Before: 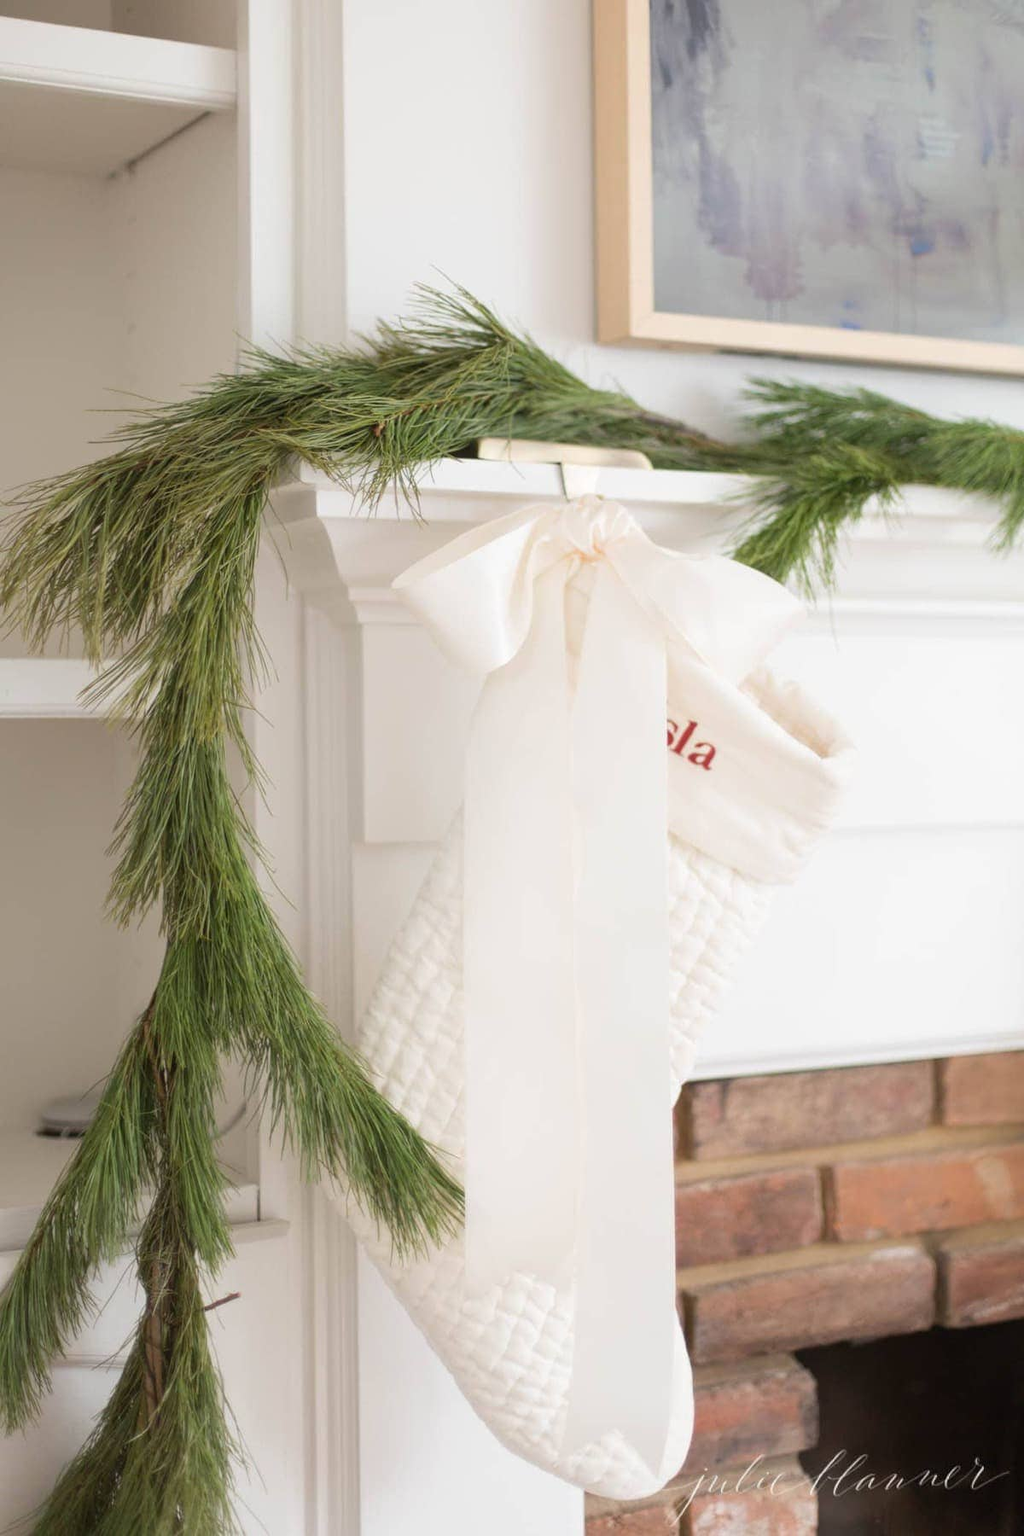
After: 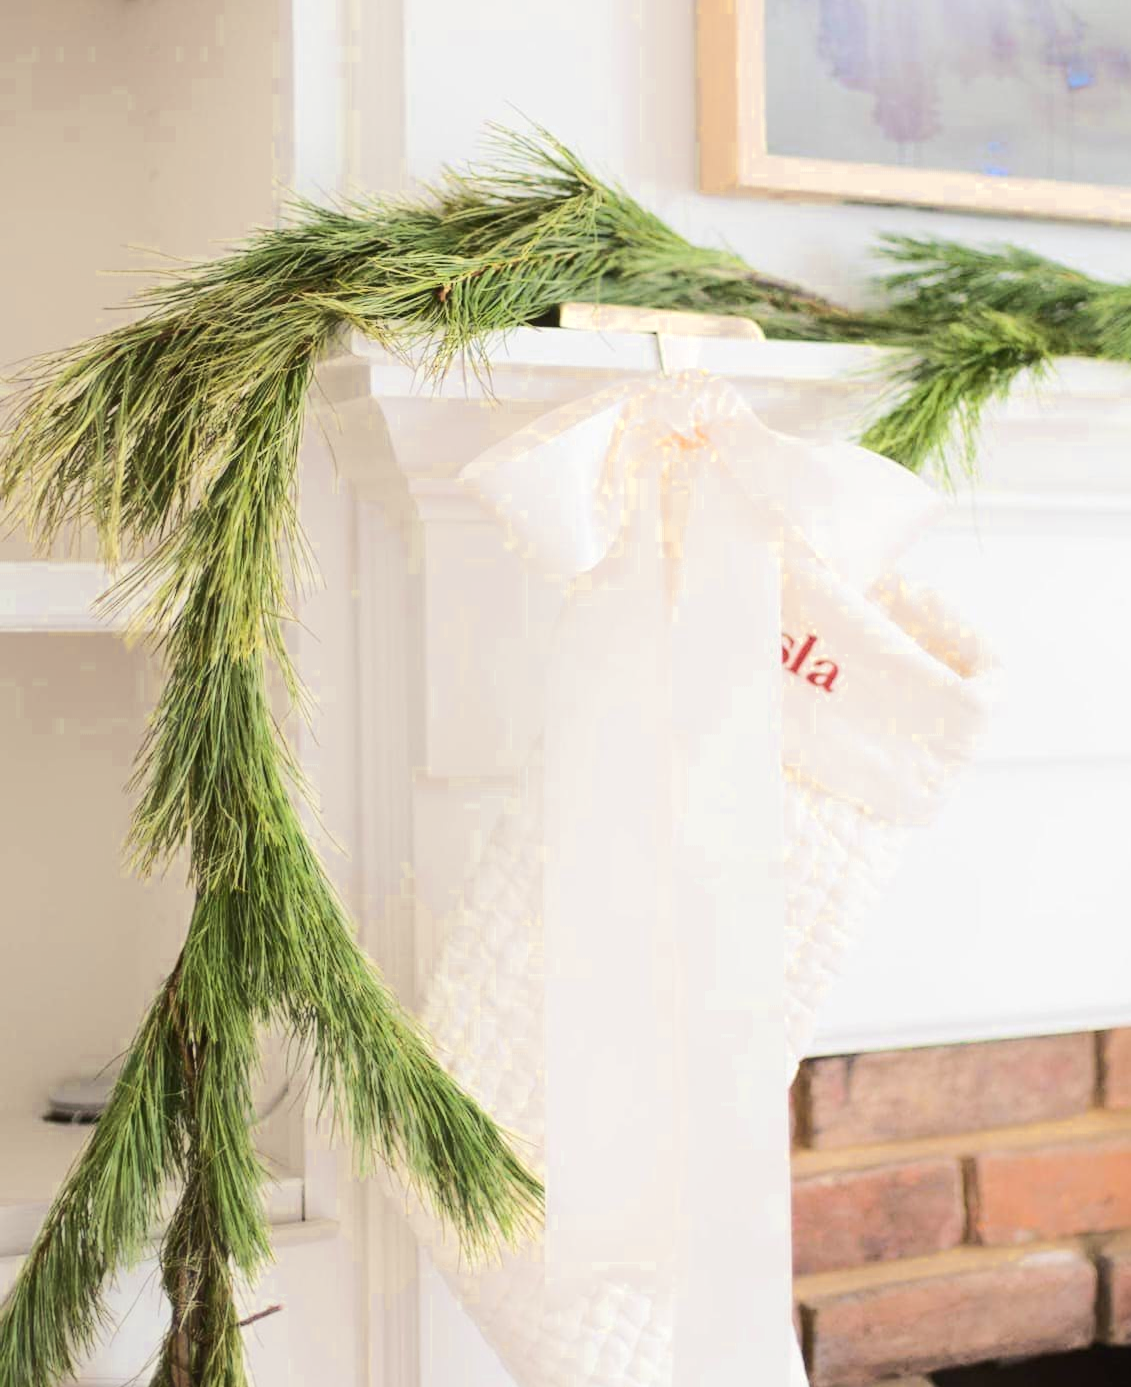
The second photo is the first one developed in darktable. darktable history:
rgb curve: curves: ch0 [(0, 0) (0.284, 0.292) (0.505, 0.644) (1, 1)], compensate middle gray true
color zones: curves: ch0 [(0, 0.485) (0.178, 0.476) (0.261, 0.623) (0.411, 0.403) (0.708, 0.603) (0.934, 0.412)]; ch1 [(0.003, 0.485) (0.149, 0.496) (0.229, 0.584) (0.326, 0.551) (0.484, 0.262) (0.757, 0.643)]
crop and rotate: angle 0.03°, top 11.643%, right 5.651%, bottom 11.189%
